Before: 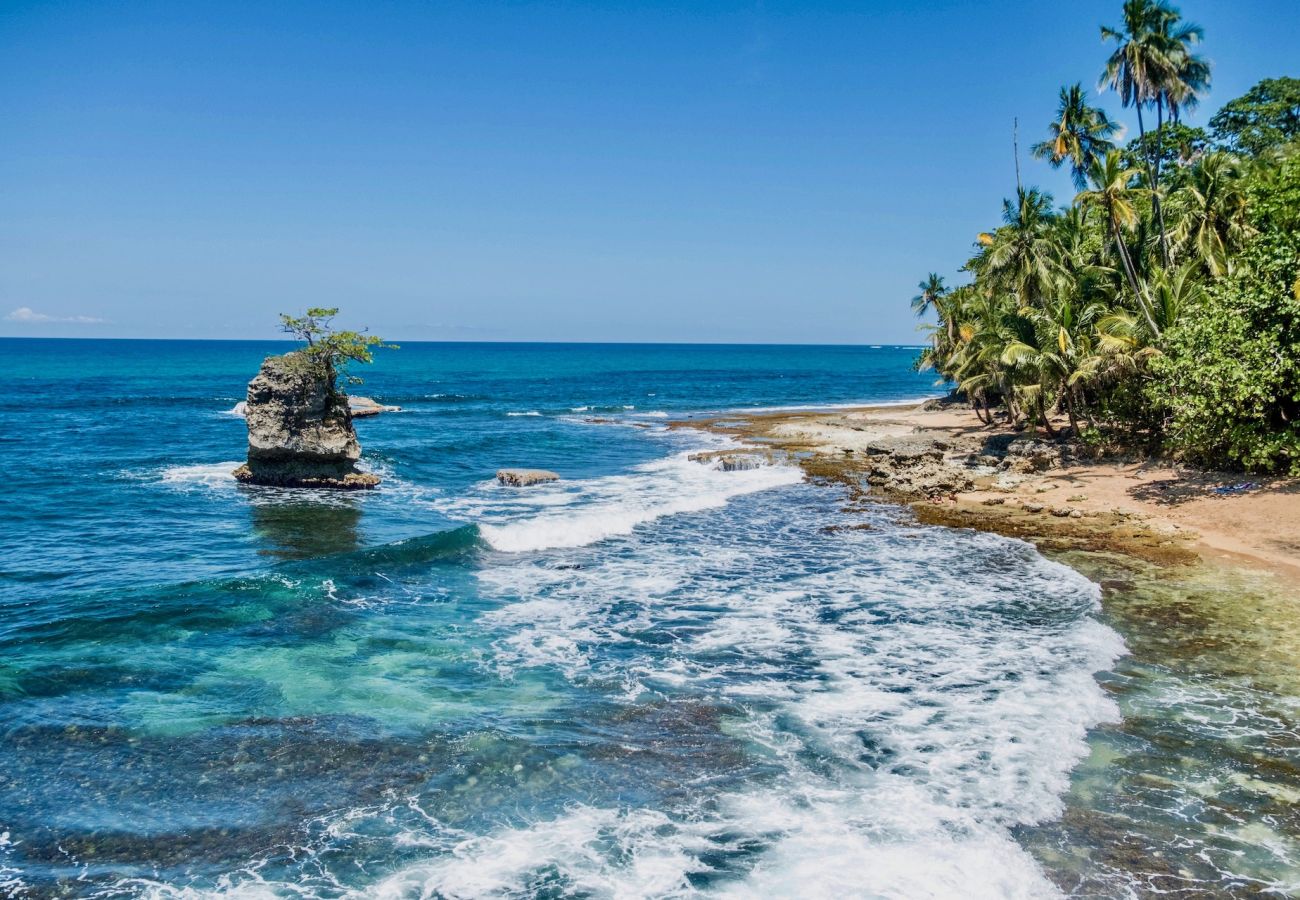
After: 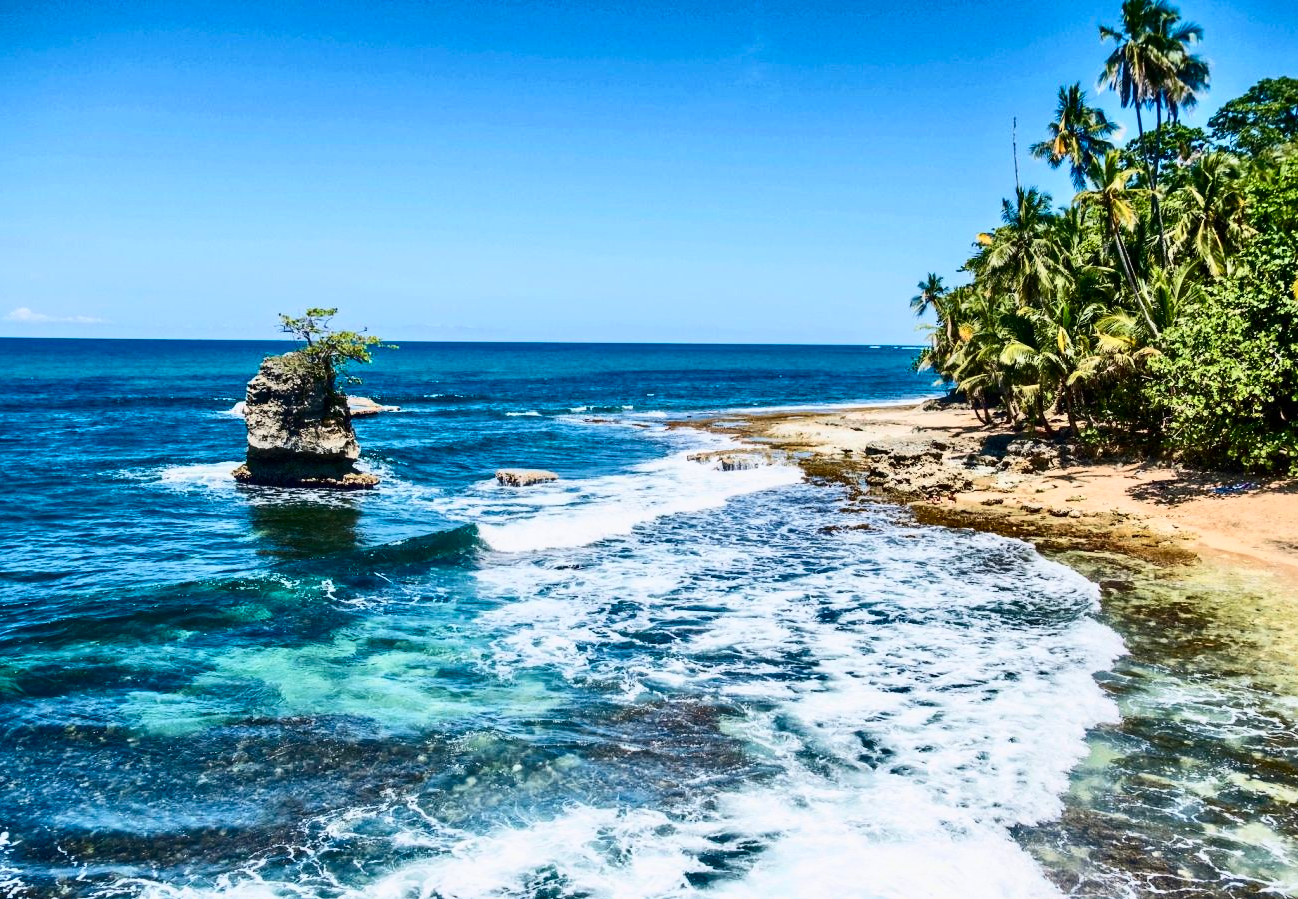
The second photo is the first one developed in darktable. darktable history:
contrast brightness saturation: contrast 0.4, brightness 0.05, saturation 0.25
crop and rotate: left 0.126%
